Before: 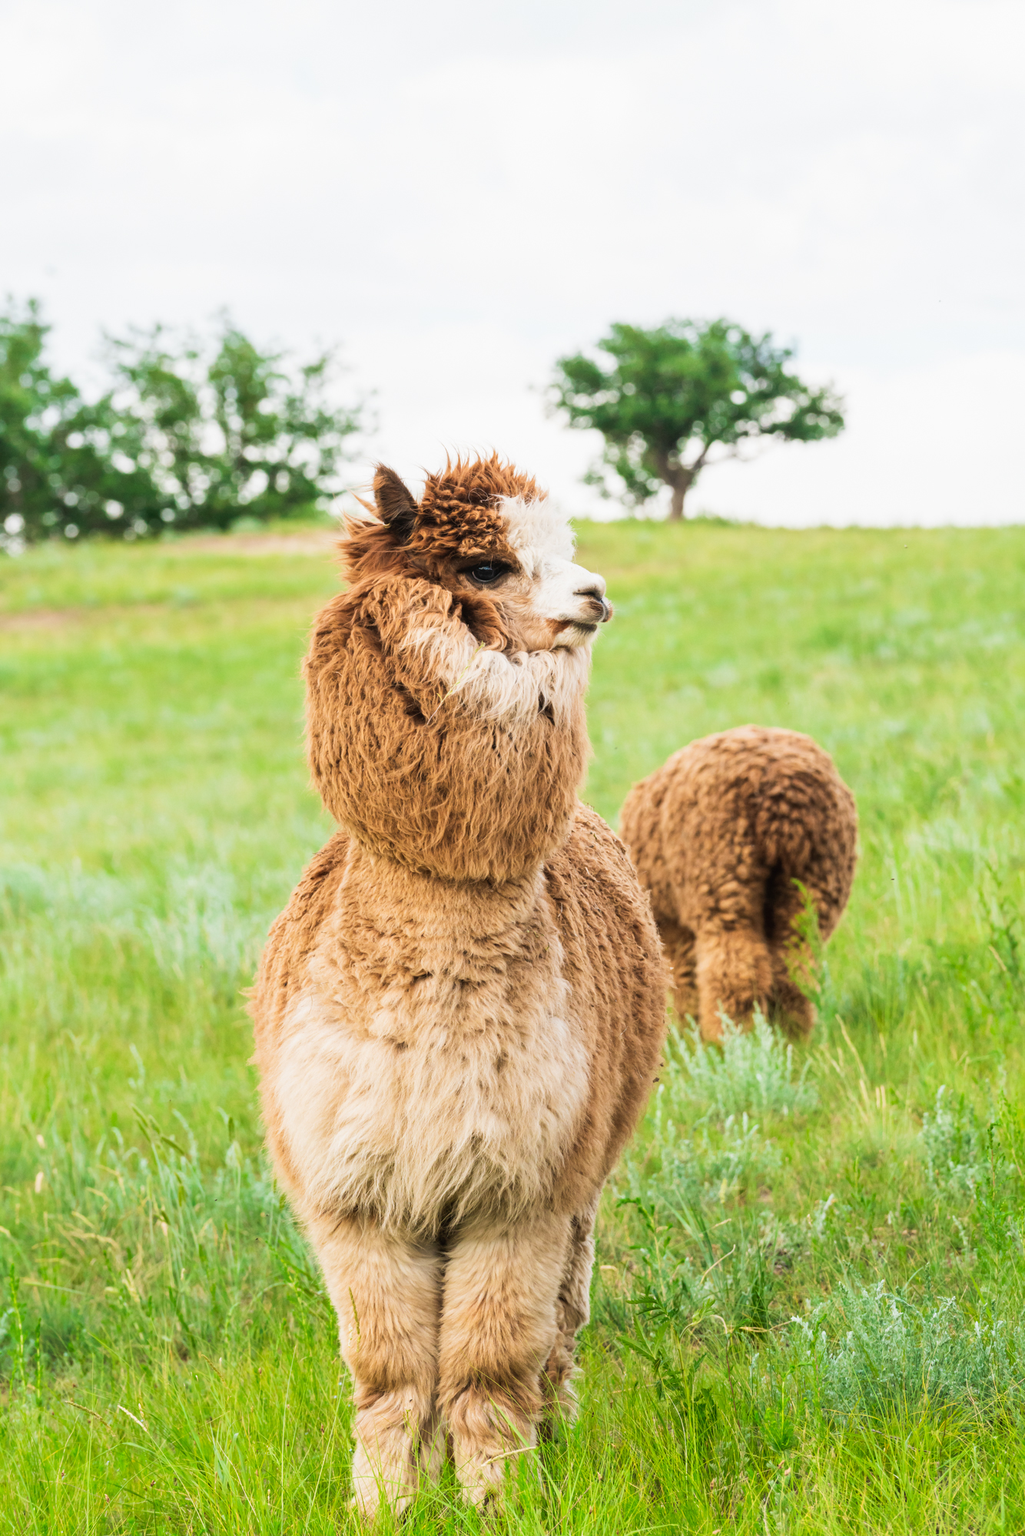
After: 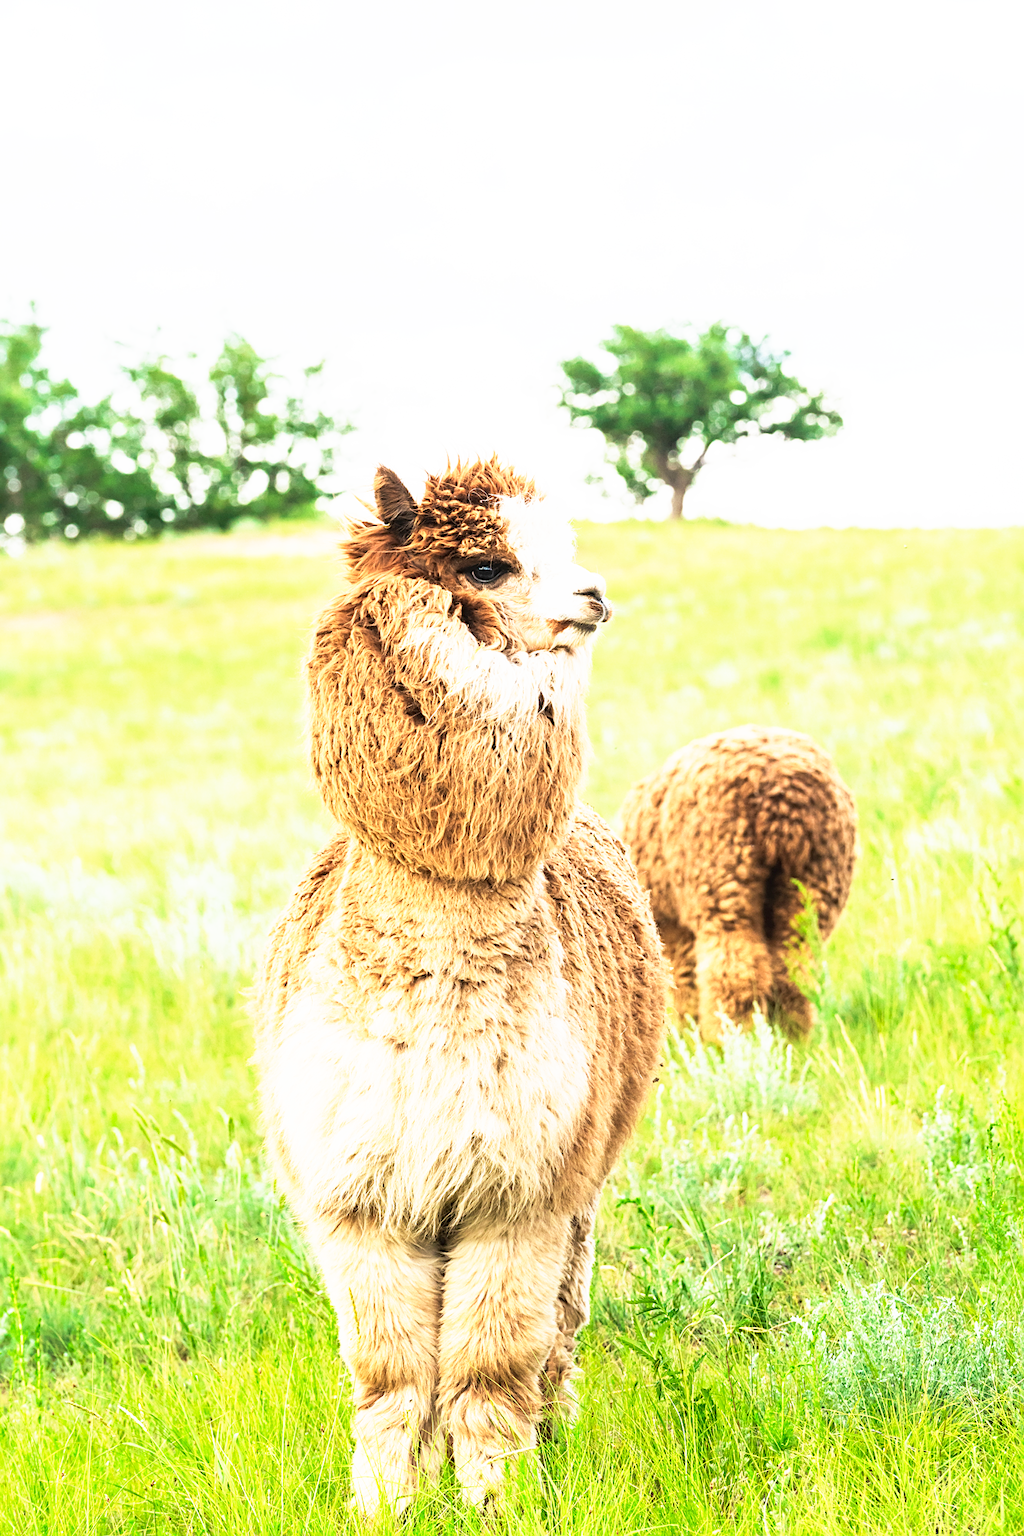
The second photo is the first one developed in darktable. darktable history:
sharpen: on, module defaults
base curve: curves: ch0 [(0, 0) (0.495, 0.917) (1, 1)], preserve colors none
